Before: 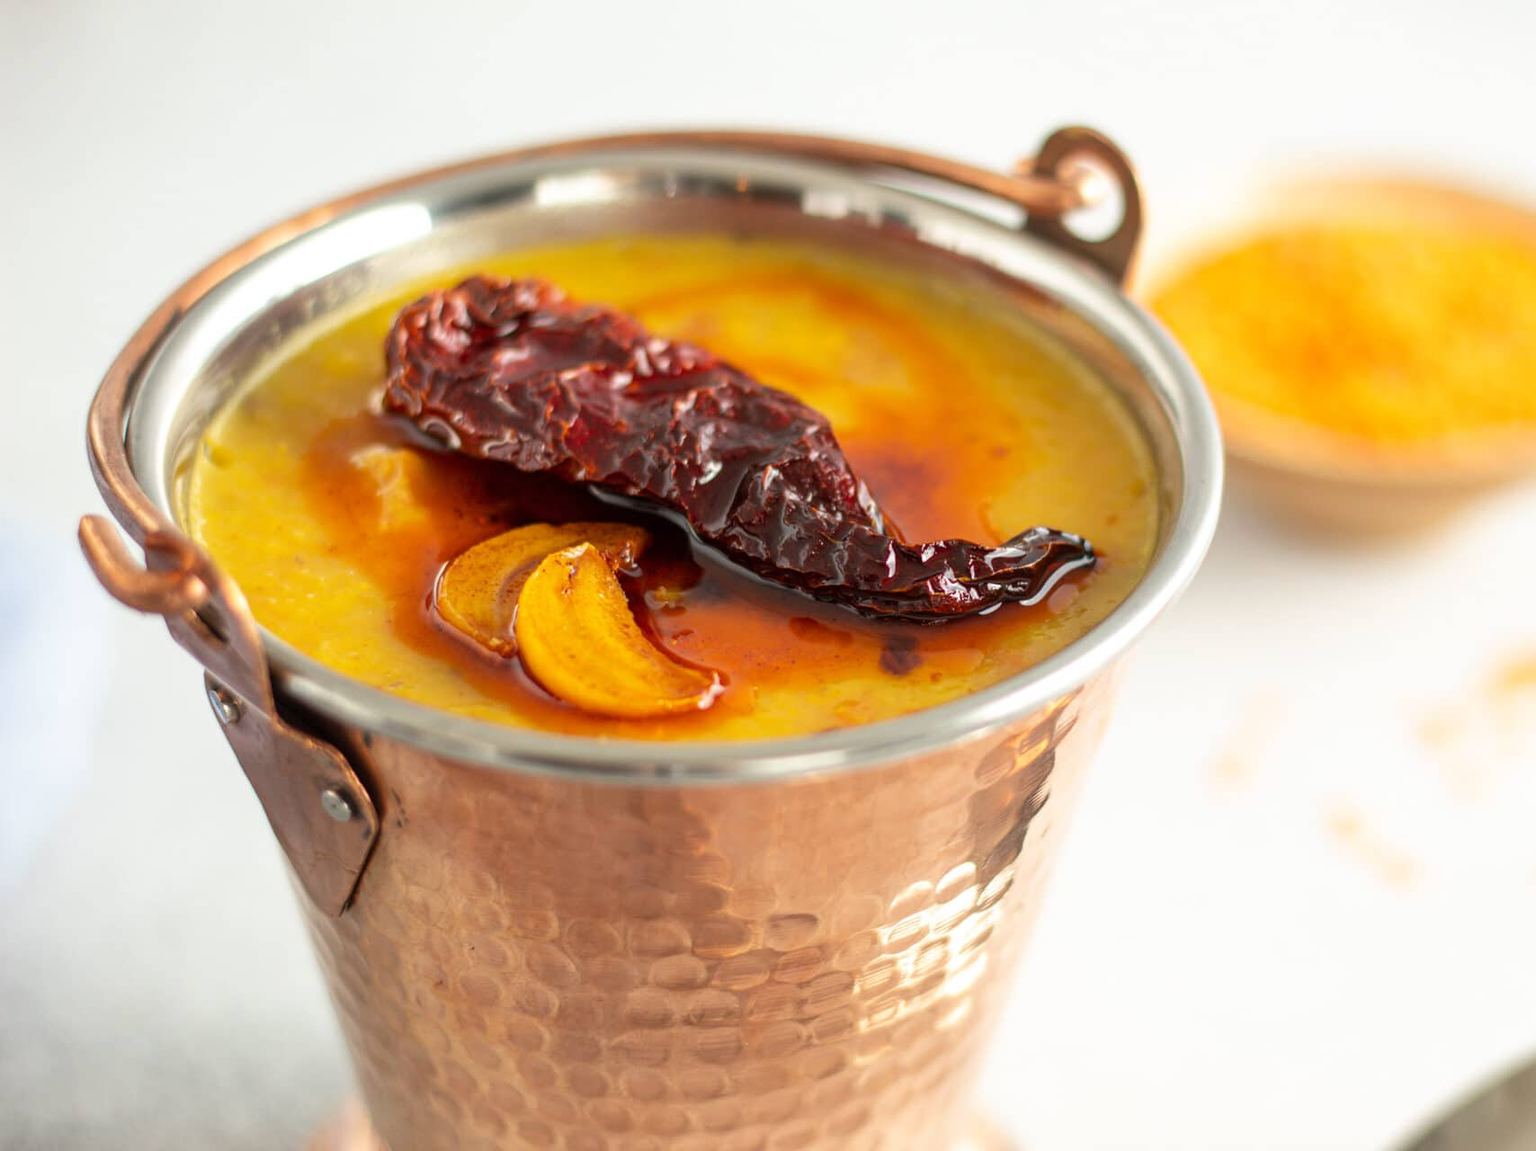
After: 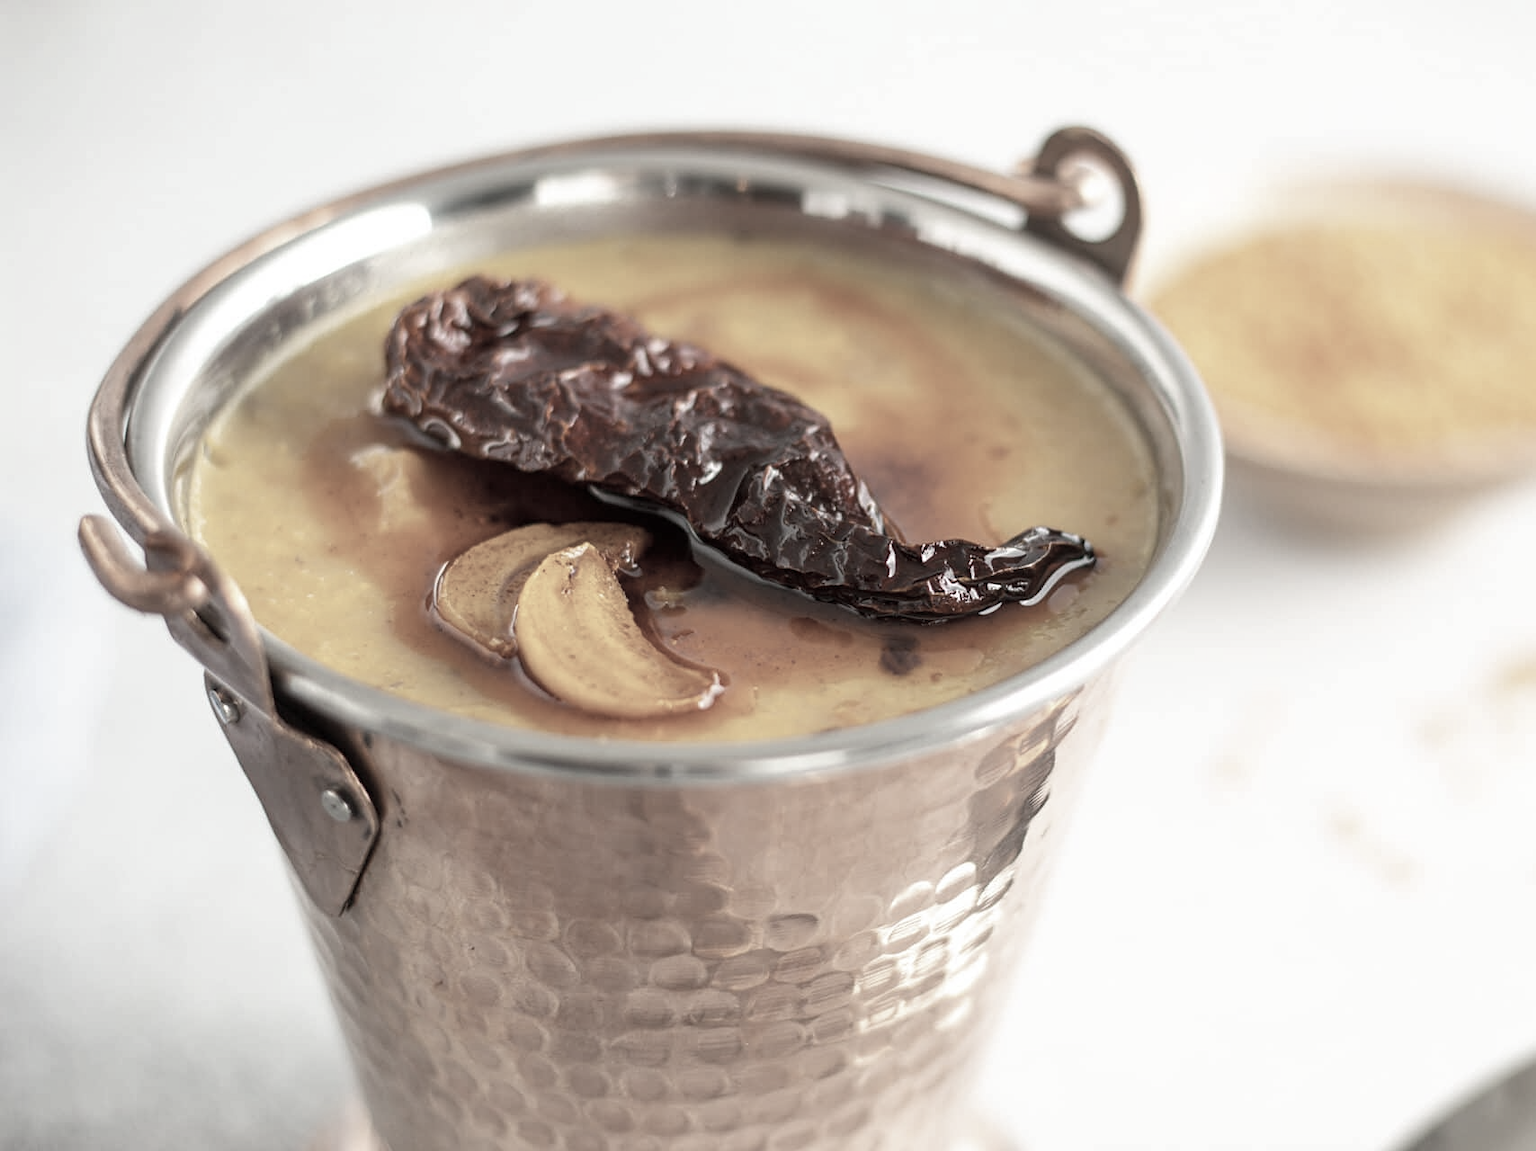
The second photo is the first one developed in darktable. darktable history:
color zones: curves: ch1 [(0, 0.153) (0.143, 0.15) (0.286, 0.151) (0.429, 0.152) (0.571, 0.152) (0.714, 0.151) (0.857, 0.151) (1, 0.153)]
sharpen: amount 0.206
